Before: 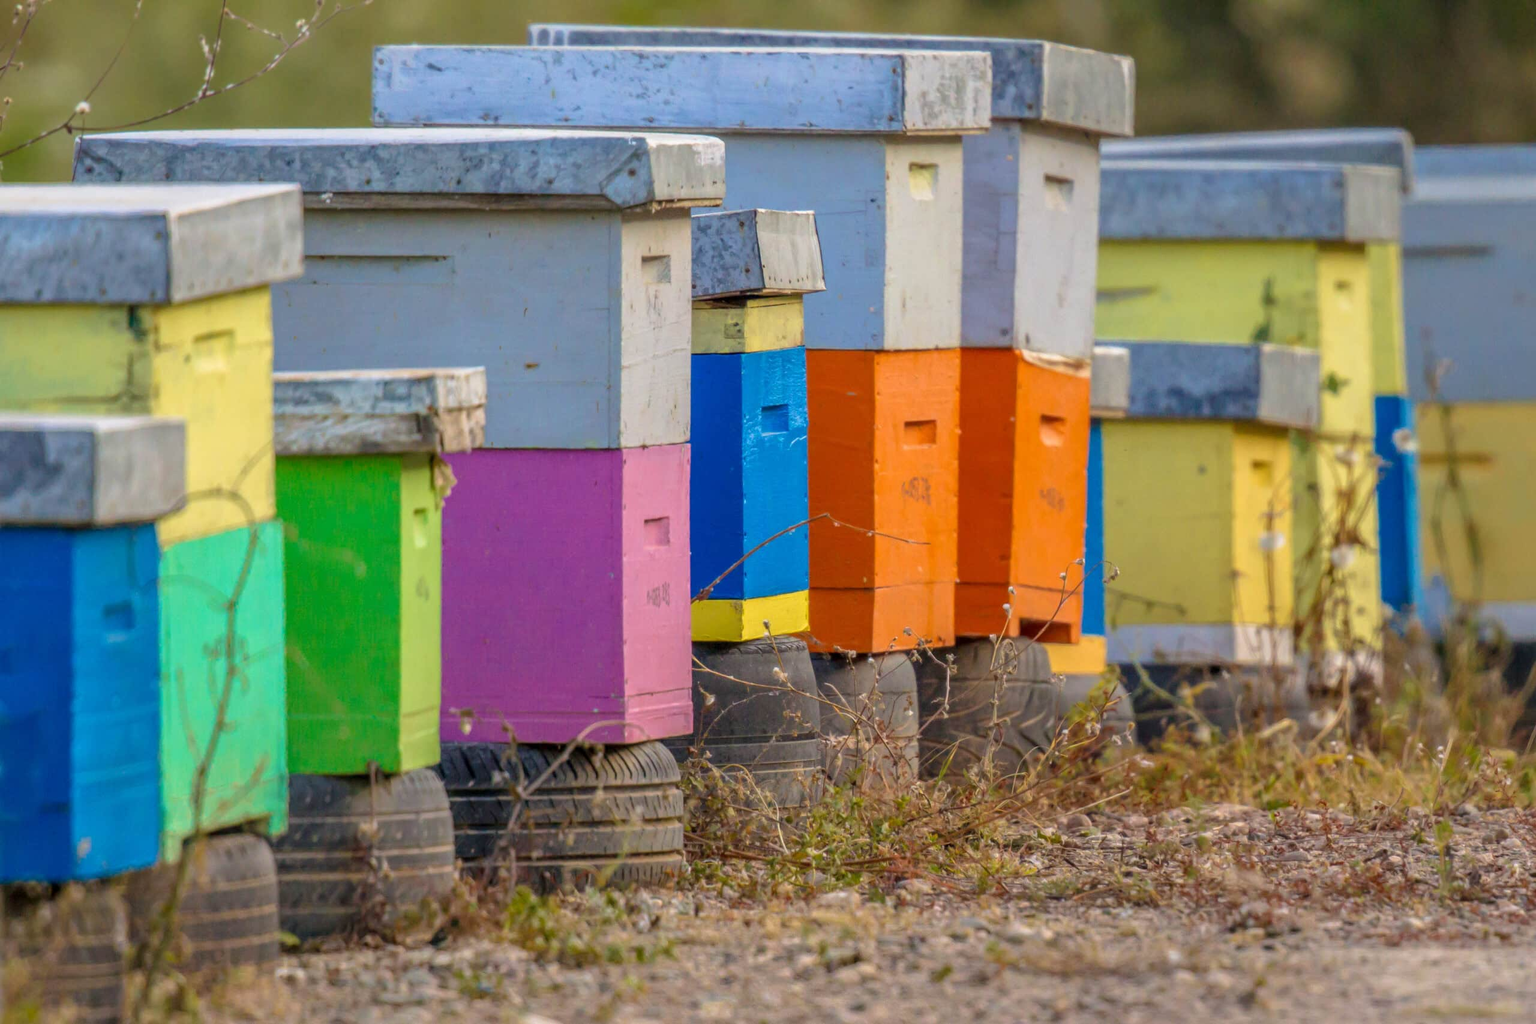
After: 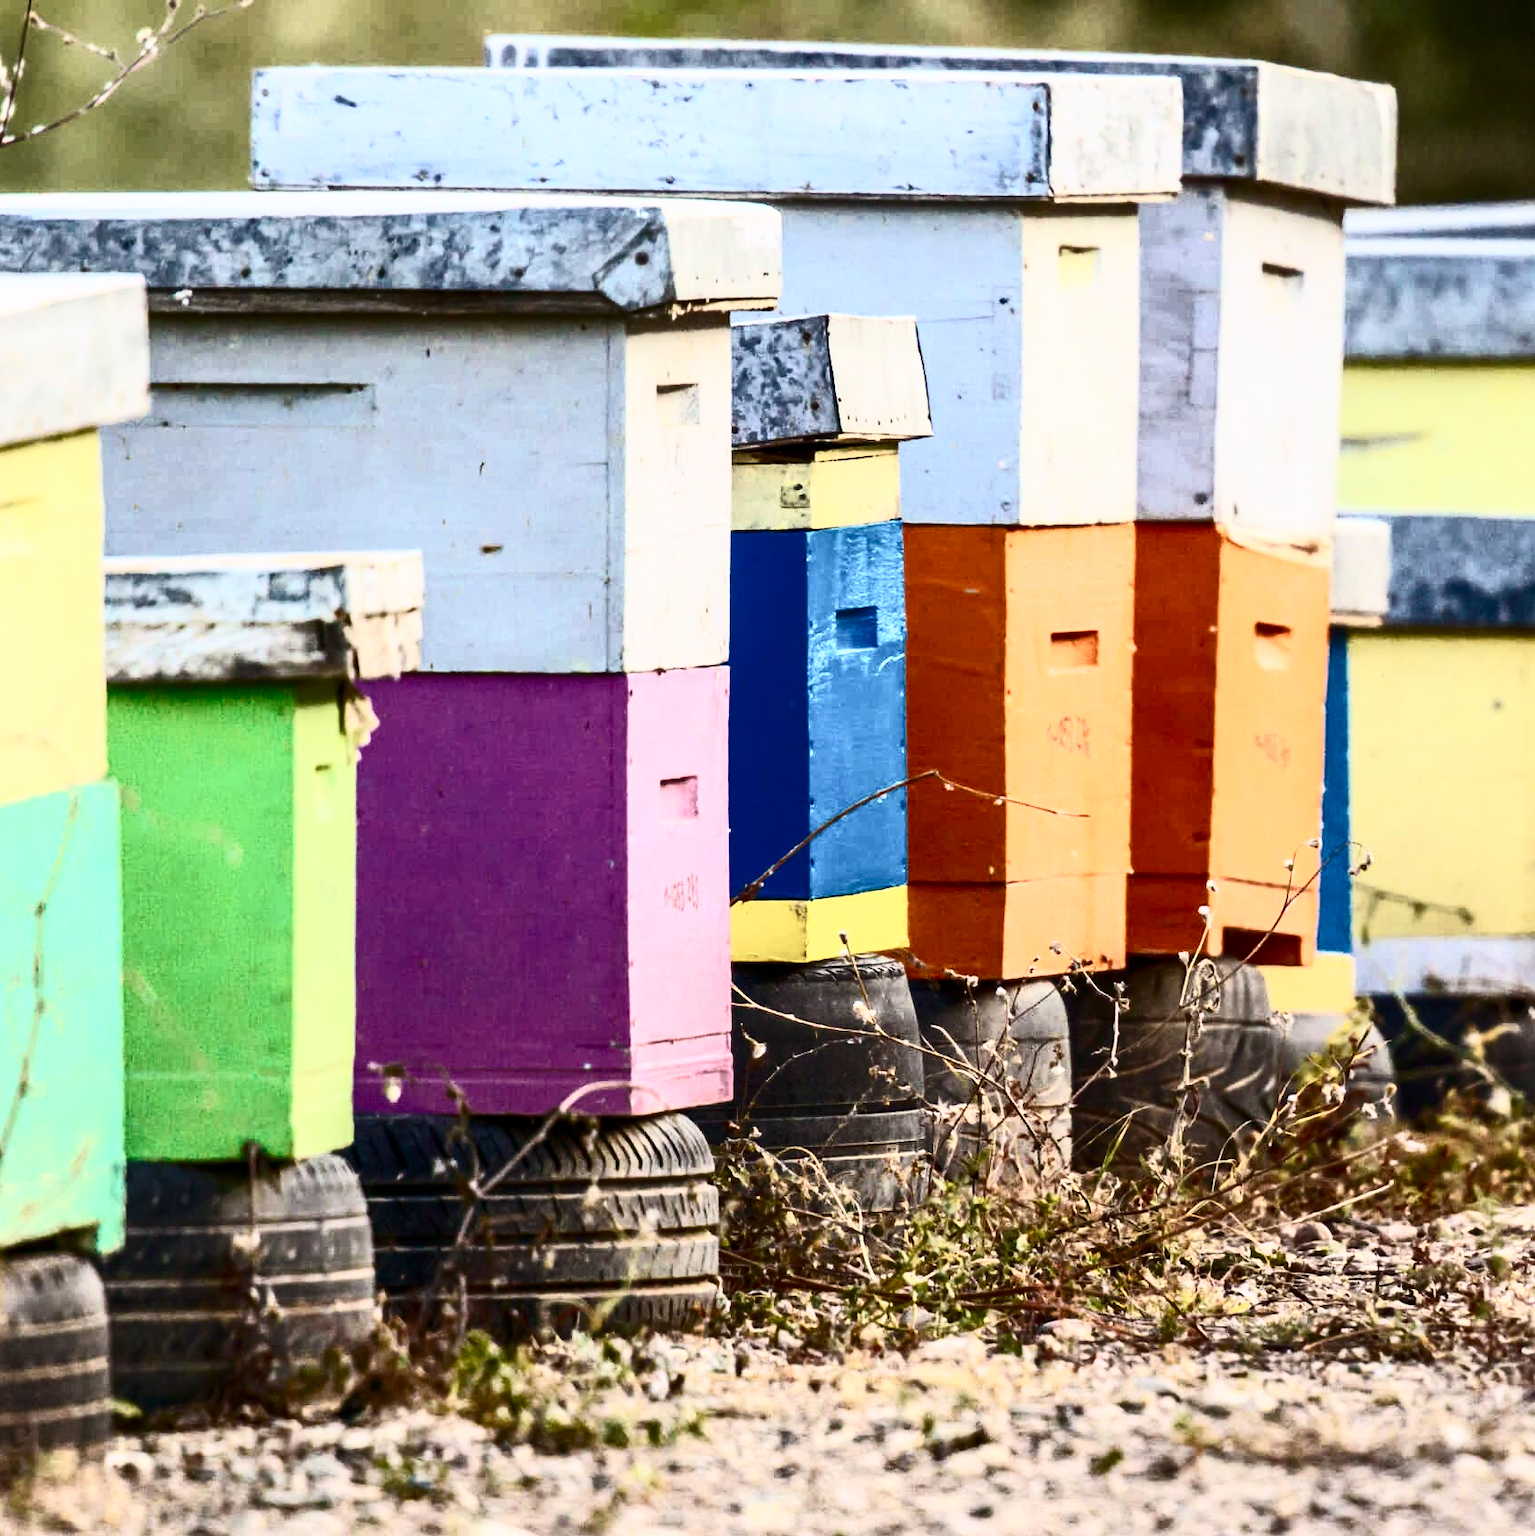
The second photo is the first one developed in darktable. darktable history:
contrast brightness saturation: contrast 0.915, brightness 0.205
exposure: black level correction 0.001, compensate highlight preservation false
crop and rotate: left 13.358%, right 20.062%
filmic rgb: black relative exposure -8.11 EV, white relative exposure 3.77 EV, threshold 3.04 EV, hardness 4.46, enable highlight reconstruction true
shadows and highlights: shadows -0.479, highlights 41.24
color correction: highlights b* -0.044, saturation 0.985
